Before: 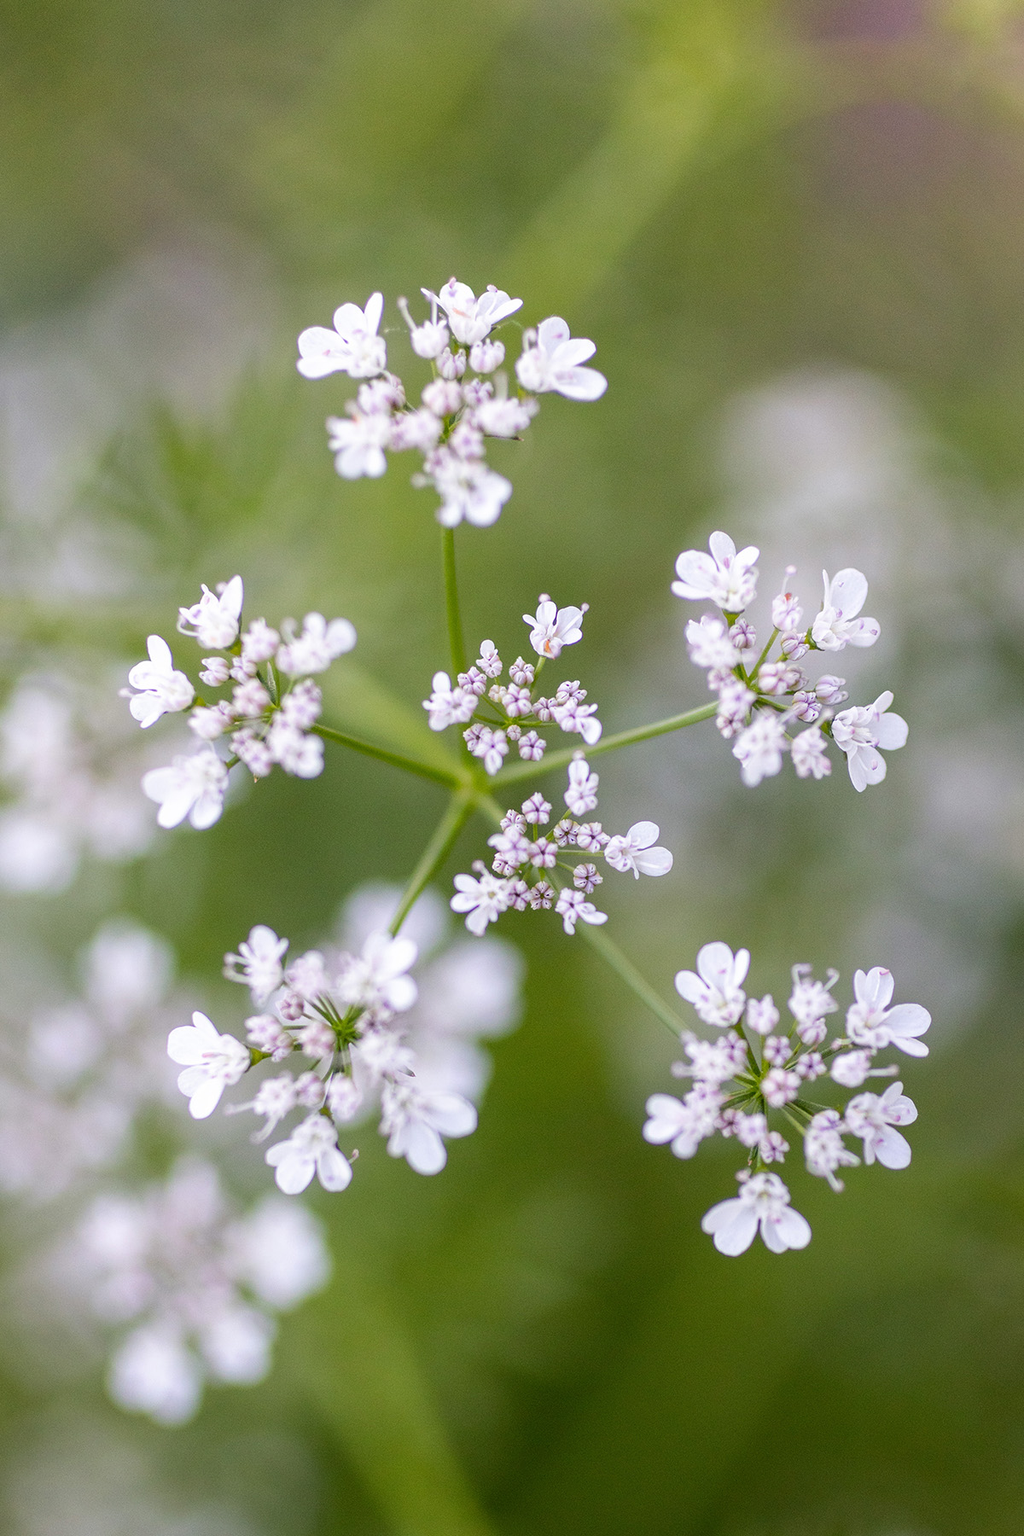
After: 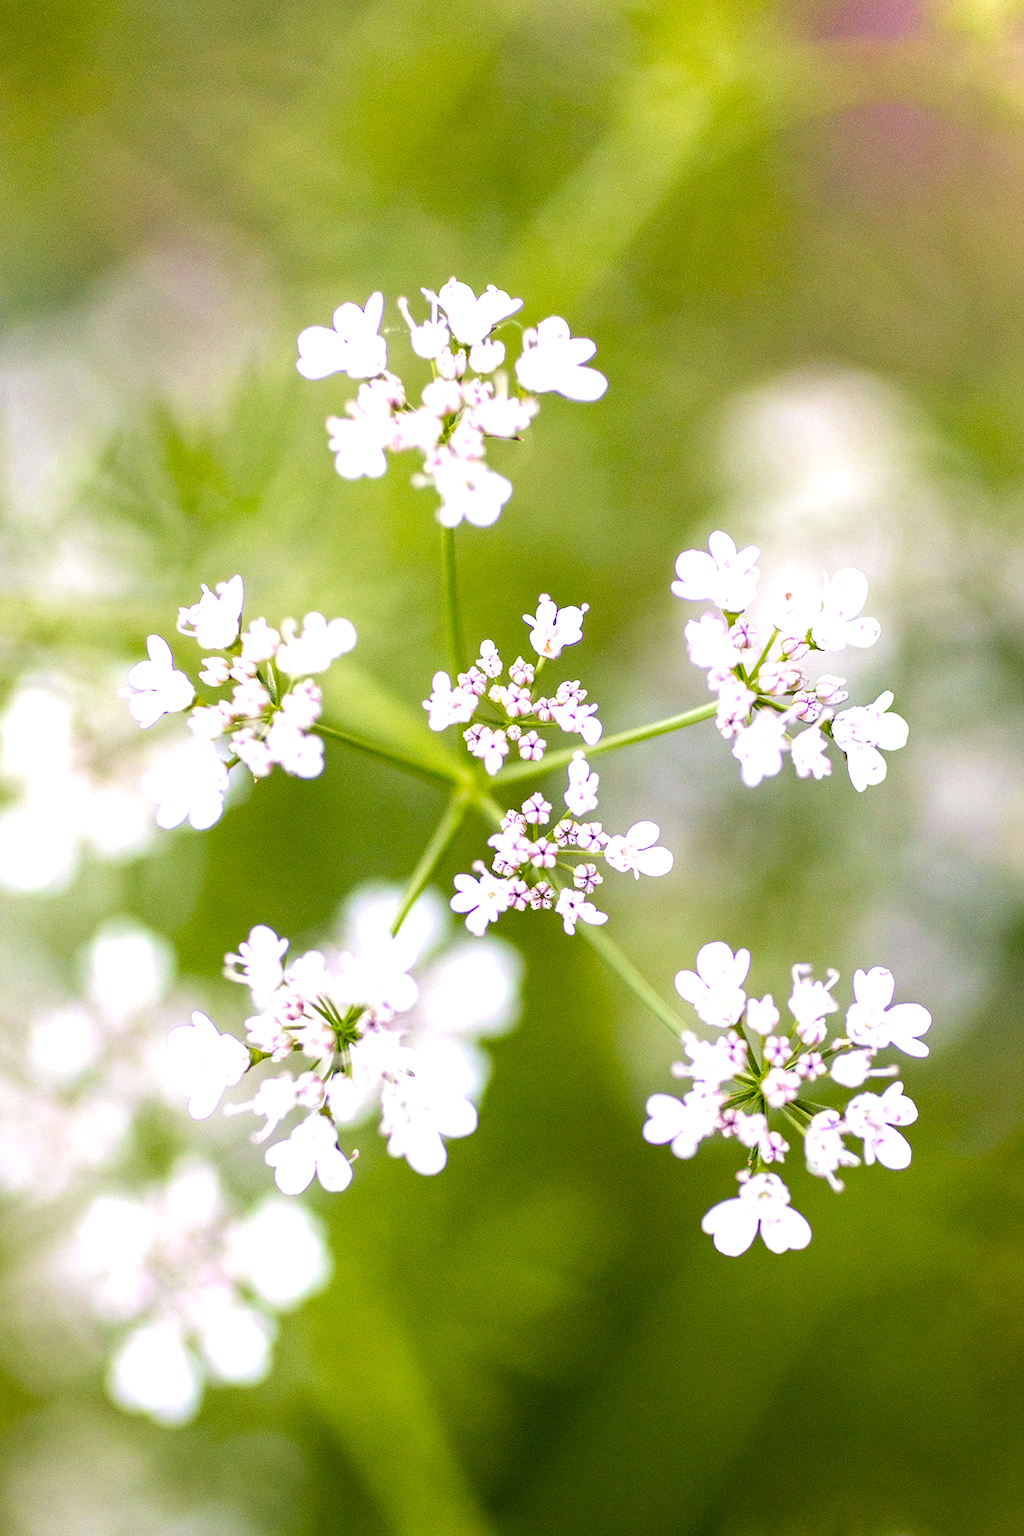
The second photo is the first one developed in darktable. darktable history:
color balance rgb: shadows lift › luminance -21.66%, shadows lift › chroma 6.57%, shadows lift › hue 270°, power › chroma 0.68%, power › hue 60°, highlights gain › luminance 6.08%, highlights gain › chroma 1.33%, highlights gain › hue 90°, global offset › luminance -0.87%, perceptual saturation grading › global saturation 26.86%, perceptual saturation grading › highlights -28.39%, perceptual saturation grading › mid-tones 15.22%, perceptual saturation grading › shadows 33.98%, perceptual brilliance grading › highlights 10%, perceptual brilliance grading › mid-tones 5%
exposure: black level correction 0.001, exposure 0.5 EV, compensate exposure bias true, compensate highlight preservation false
velvia: on, module defaults
